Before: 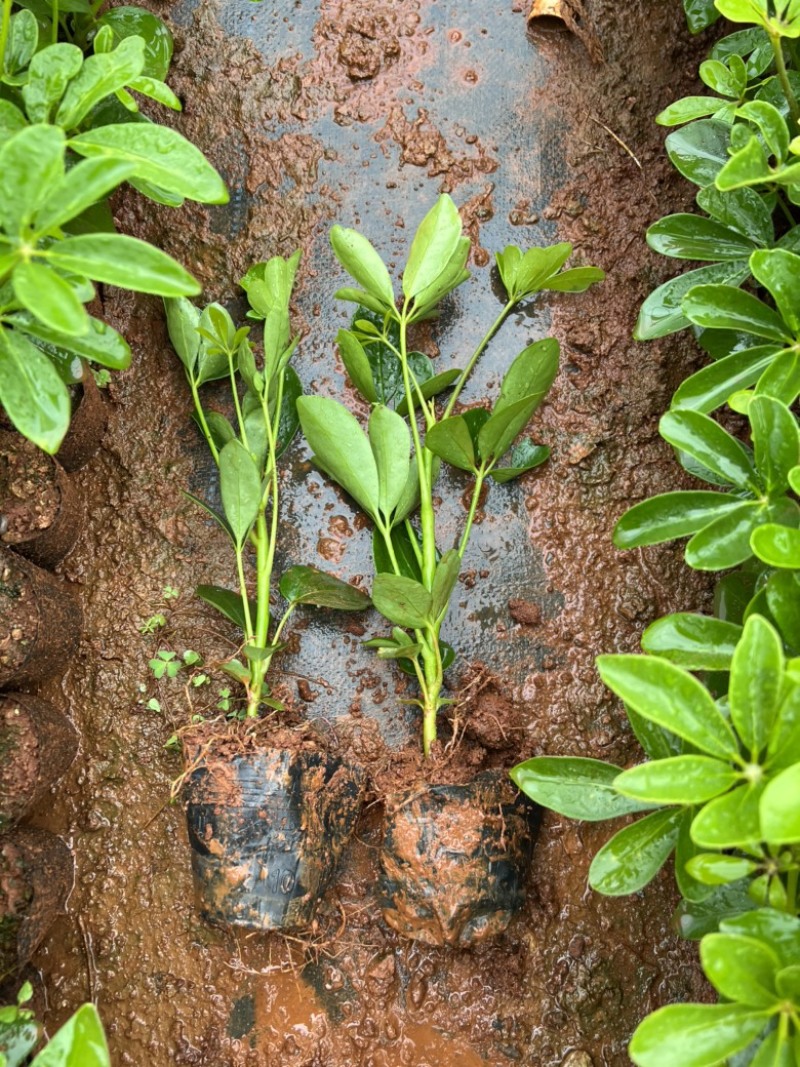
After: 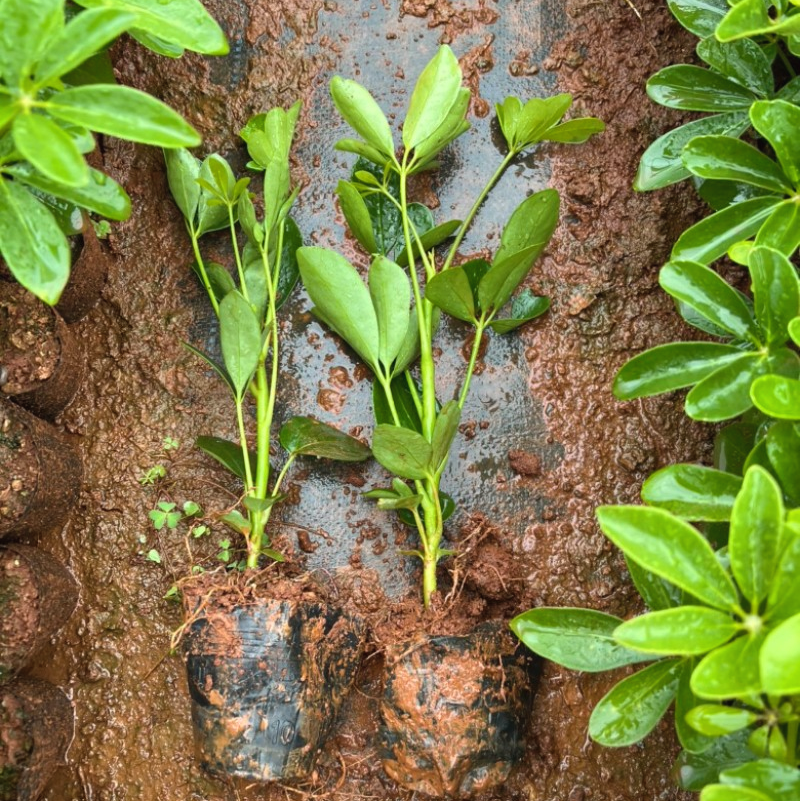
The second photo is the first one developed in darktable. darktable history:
color balance rgb: power › chroma 0.263%, power › hue 61.93°, global offset › luminance 0.227%, global offset › hue 171.15°, perceptual saturation grading › global saturation 0.342%, global vibrance 20%
crop: top 14.029%, bottom 10.814%
color correction: highlights b* 0.065, saturation 0.846
